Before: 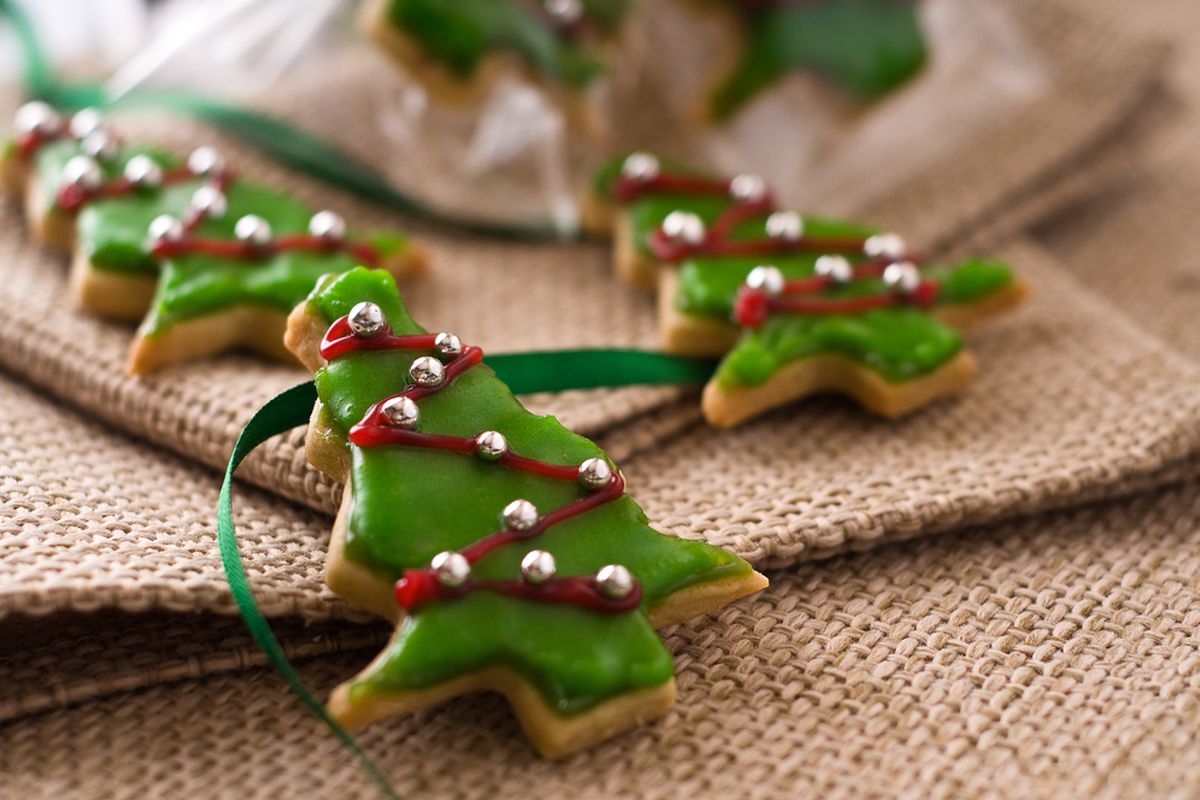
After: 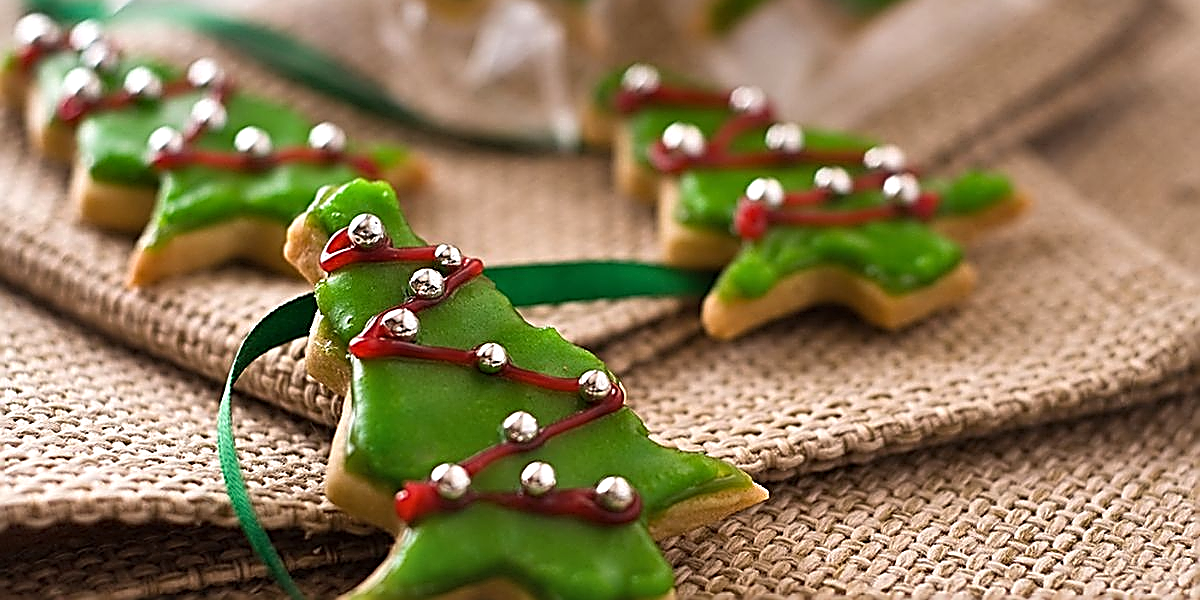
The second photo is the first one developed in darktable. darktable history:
crop: top 11.038%, bottom 13.962%
sharpen: amount 1.861
exposure: exposure 0.2 EV, compensate highlight preservation false
shadows and highlights: shadows 60, soften with gaussian
